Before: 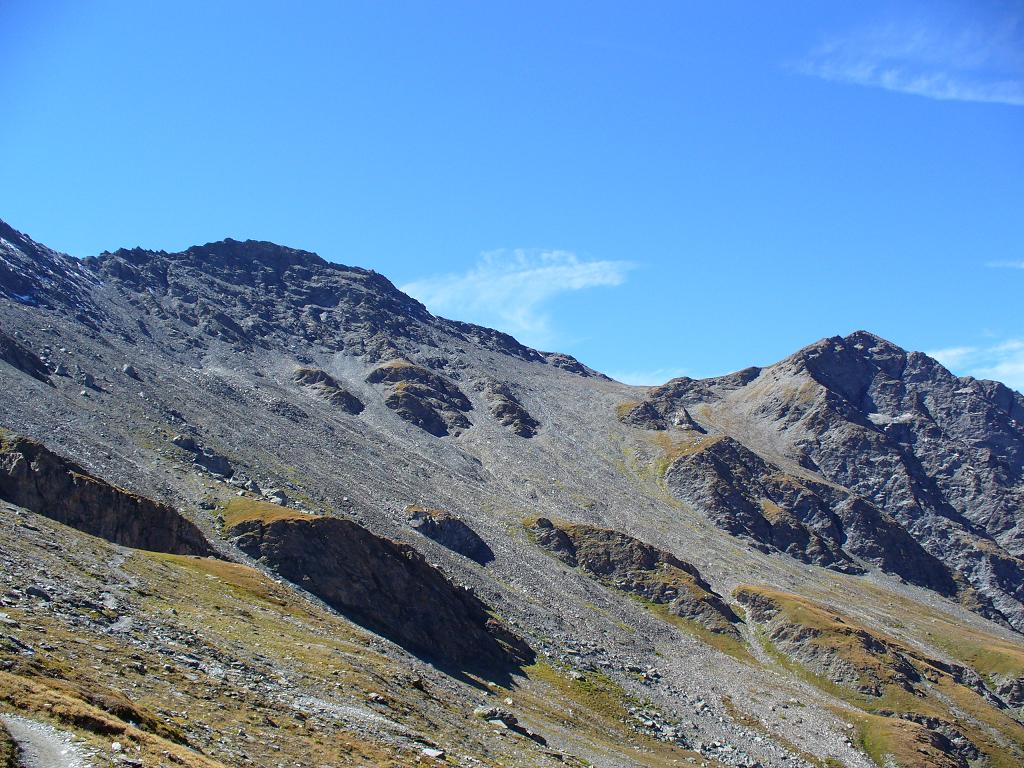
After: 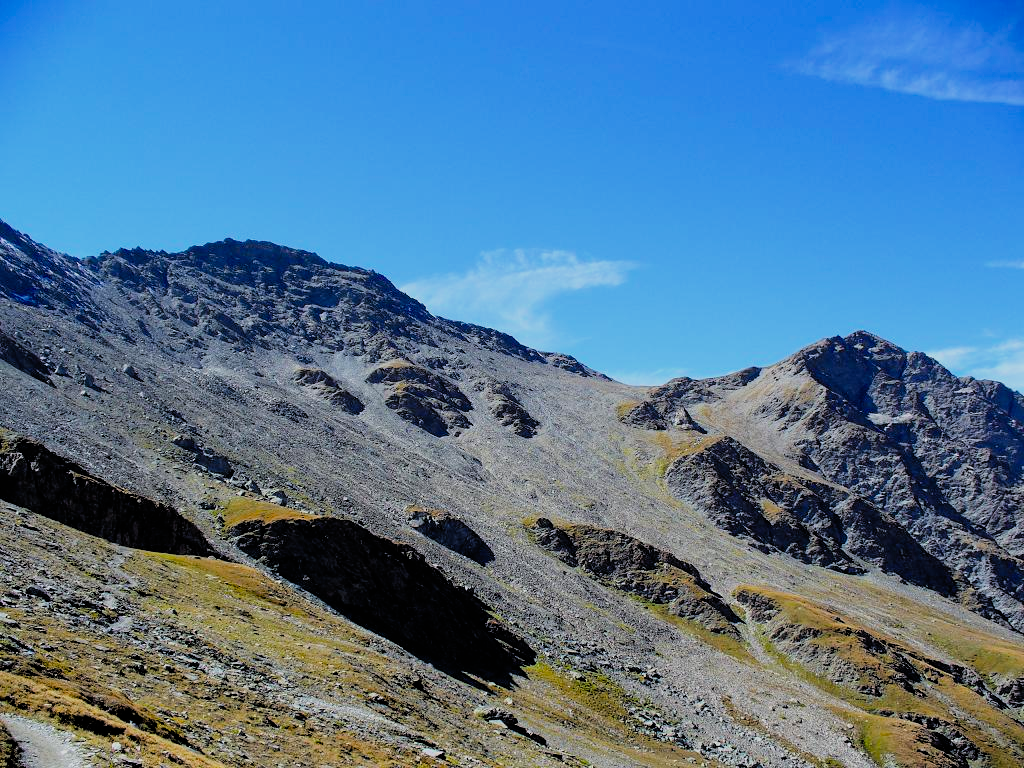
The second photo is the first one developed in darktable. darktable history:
filmic rgb: black relative exposure -4.39 EV, white relative exposure 5.04 EV, hardness 2.22, latitude 40.55%, contrast 1.157, highlights saturation mix 10.68%, shadows ↔ highlights balance 1.07%, color science v4 (2020), iterations of high-quality reconstruction 0
